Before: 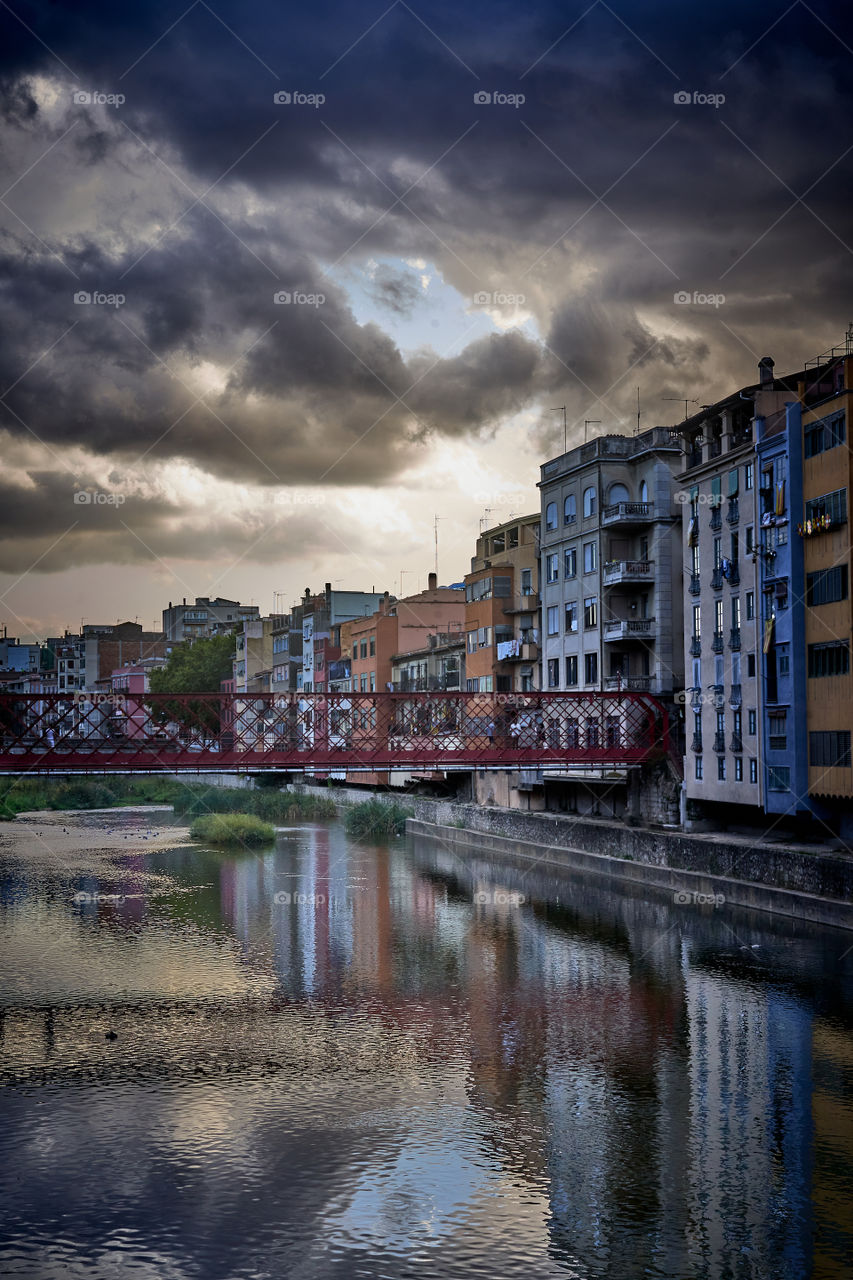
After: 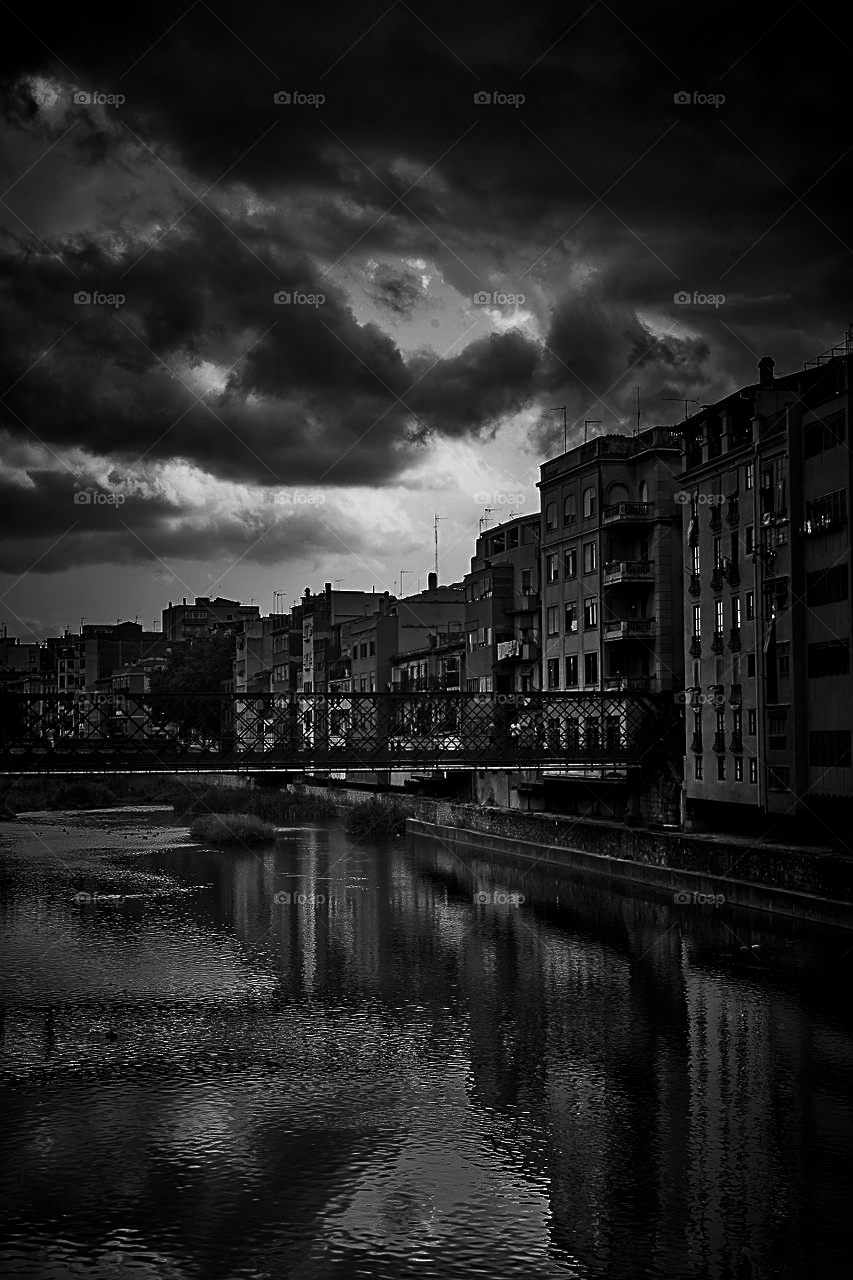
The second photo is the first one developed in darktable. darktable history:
contrast brightness saturation: contrast -0.03, brightness -0.59, saturation -1
sharpen: on, module defaults
